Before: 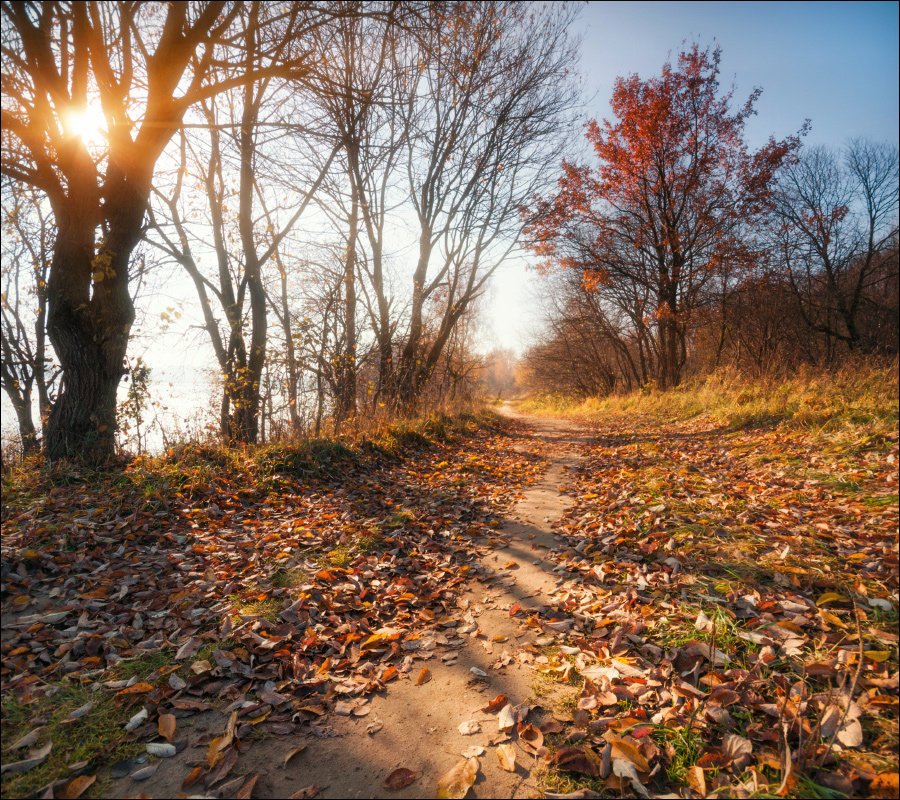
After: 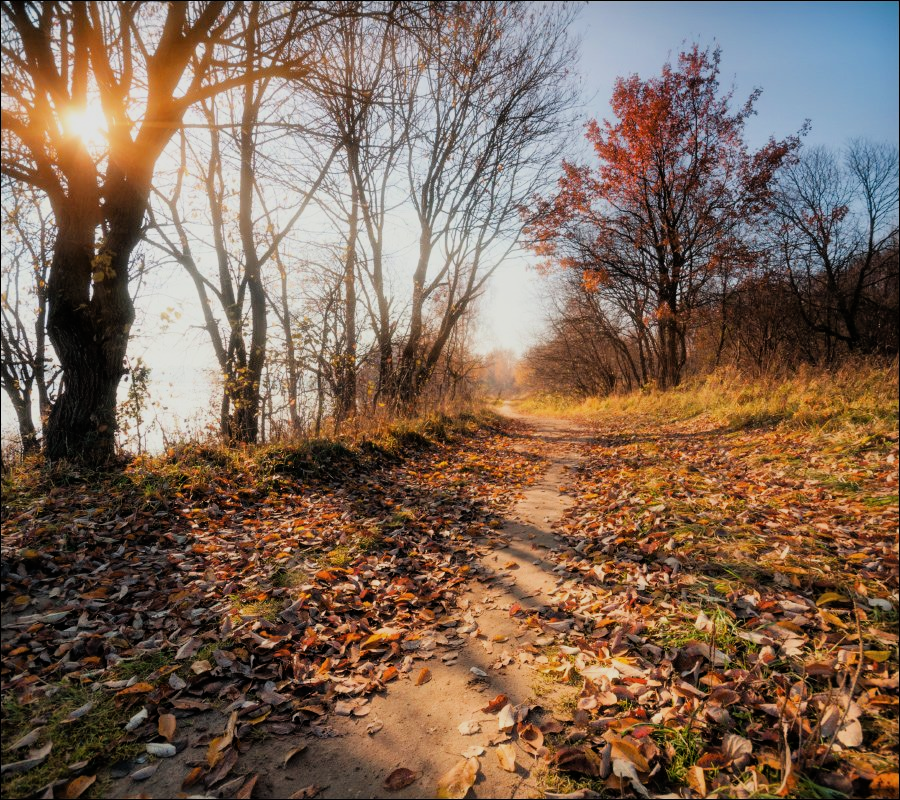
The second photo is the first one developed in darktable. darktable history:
filmic rgb: threshold 3 EV, hardness 4.17, latitude 50%, contrast 1.1, preserve chrominance max RGB, color science v6 (2022), contrast in shadows safe, contrast in highlights safe, enable highlight reconstruction true
exposure: compensate highlight preservation false
